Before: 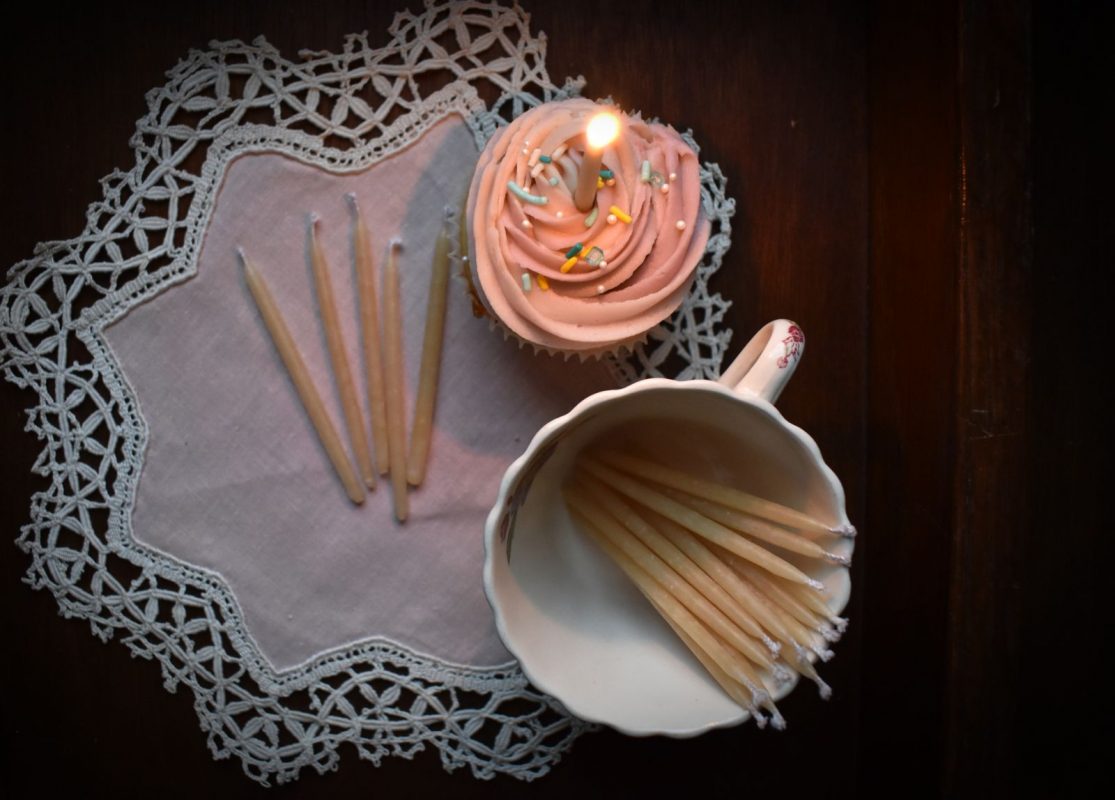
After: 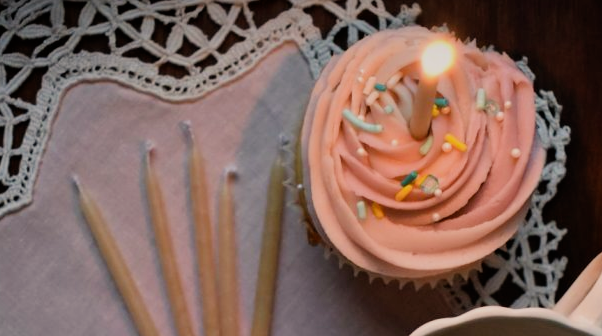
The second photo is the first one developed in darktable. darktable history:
filmic rgb: black relative exposure -7.65 EV, white relative exposure 4.56 EV, hardness 3.61, iterations of high-quality reconstruction 0
crop: left 14.845%, top 9.091%, right 31.142%, bottom 48.868%
color balance rgb: highlights gain › chroma 2.069%, highlights gain › hue 66.19°, perceptual saturation grading › global saturation 0.878%, perceptual brilliance grading › highlights 2.62%, global vibrance 20%
